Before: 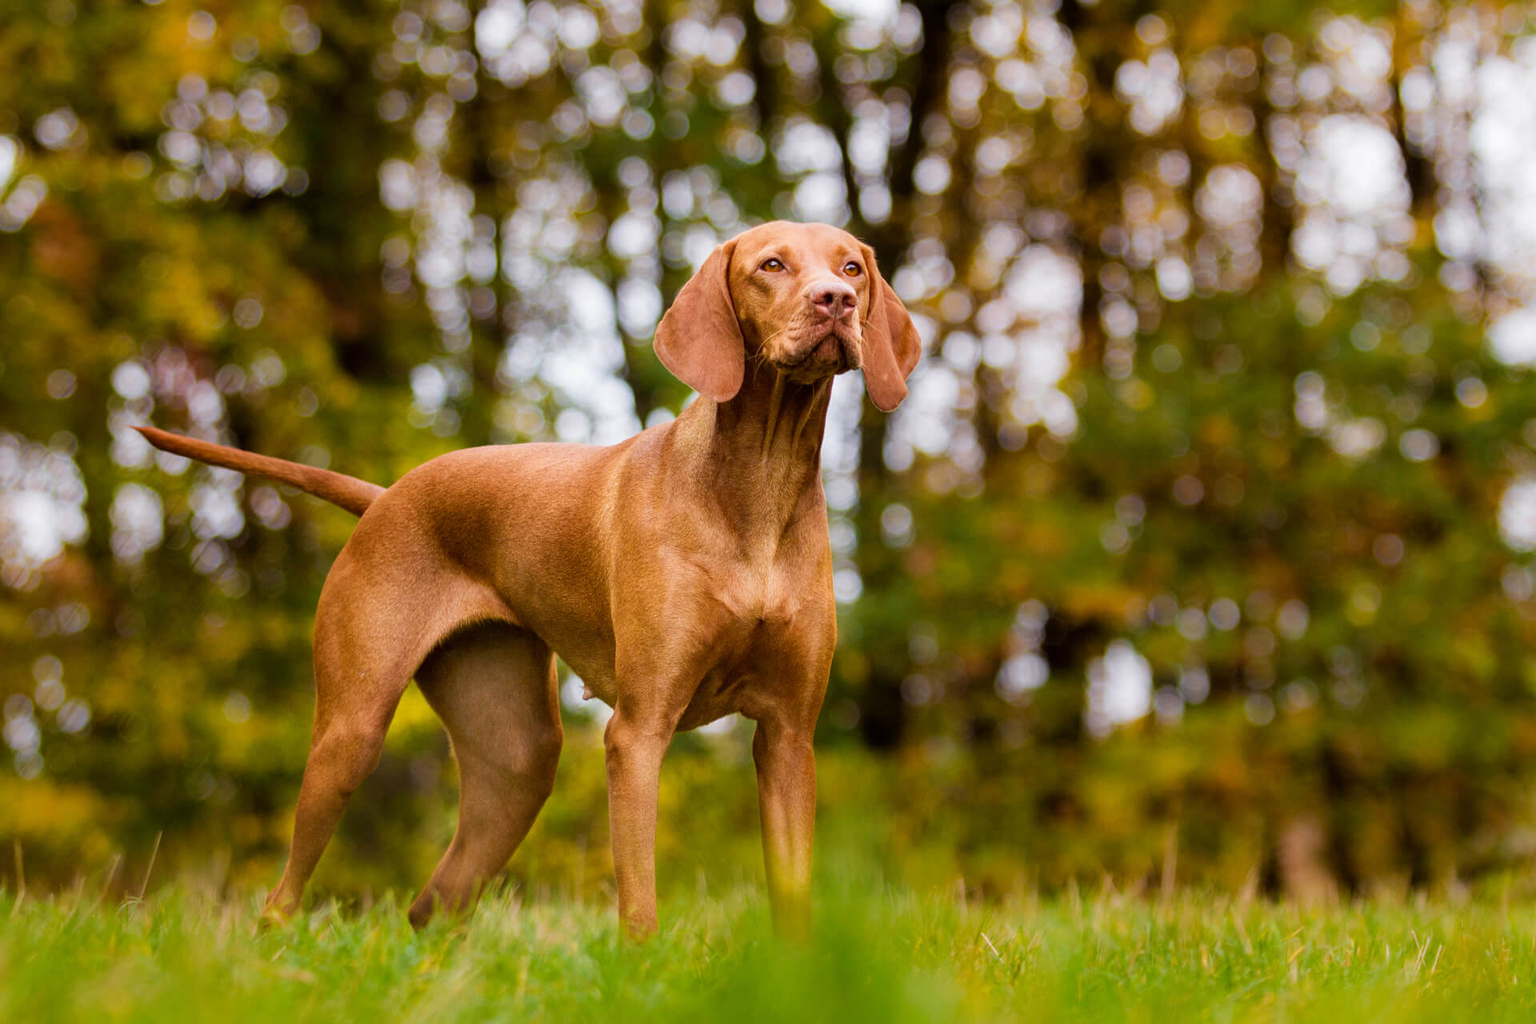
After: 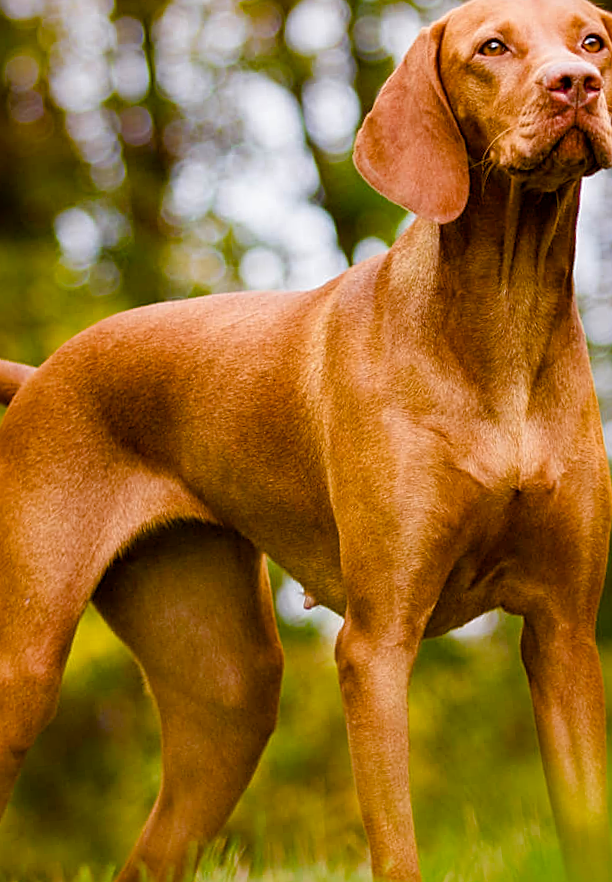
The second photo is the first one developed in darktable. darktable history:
shadows and highlights: radius 264.75, soften with gaussian
crop and rotate: left 21.77%, top 18.528%, right 44.676%, bottom 2.997%
tone equalizer: on, module defaults
sharpen: on, module defaults
rotate and perspective: rotation -5°, crop left 0.05, crop right 0.952, crop top 0.11, crop bottom 0.89
color balance rgb: perceptual saturation grading › global saturation 20%, perceptual saturation grading › highlights -25%, perceptual saturation grading › shadows 50%
